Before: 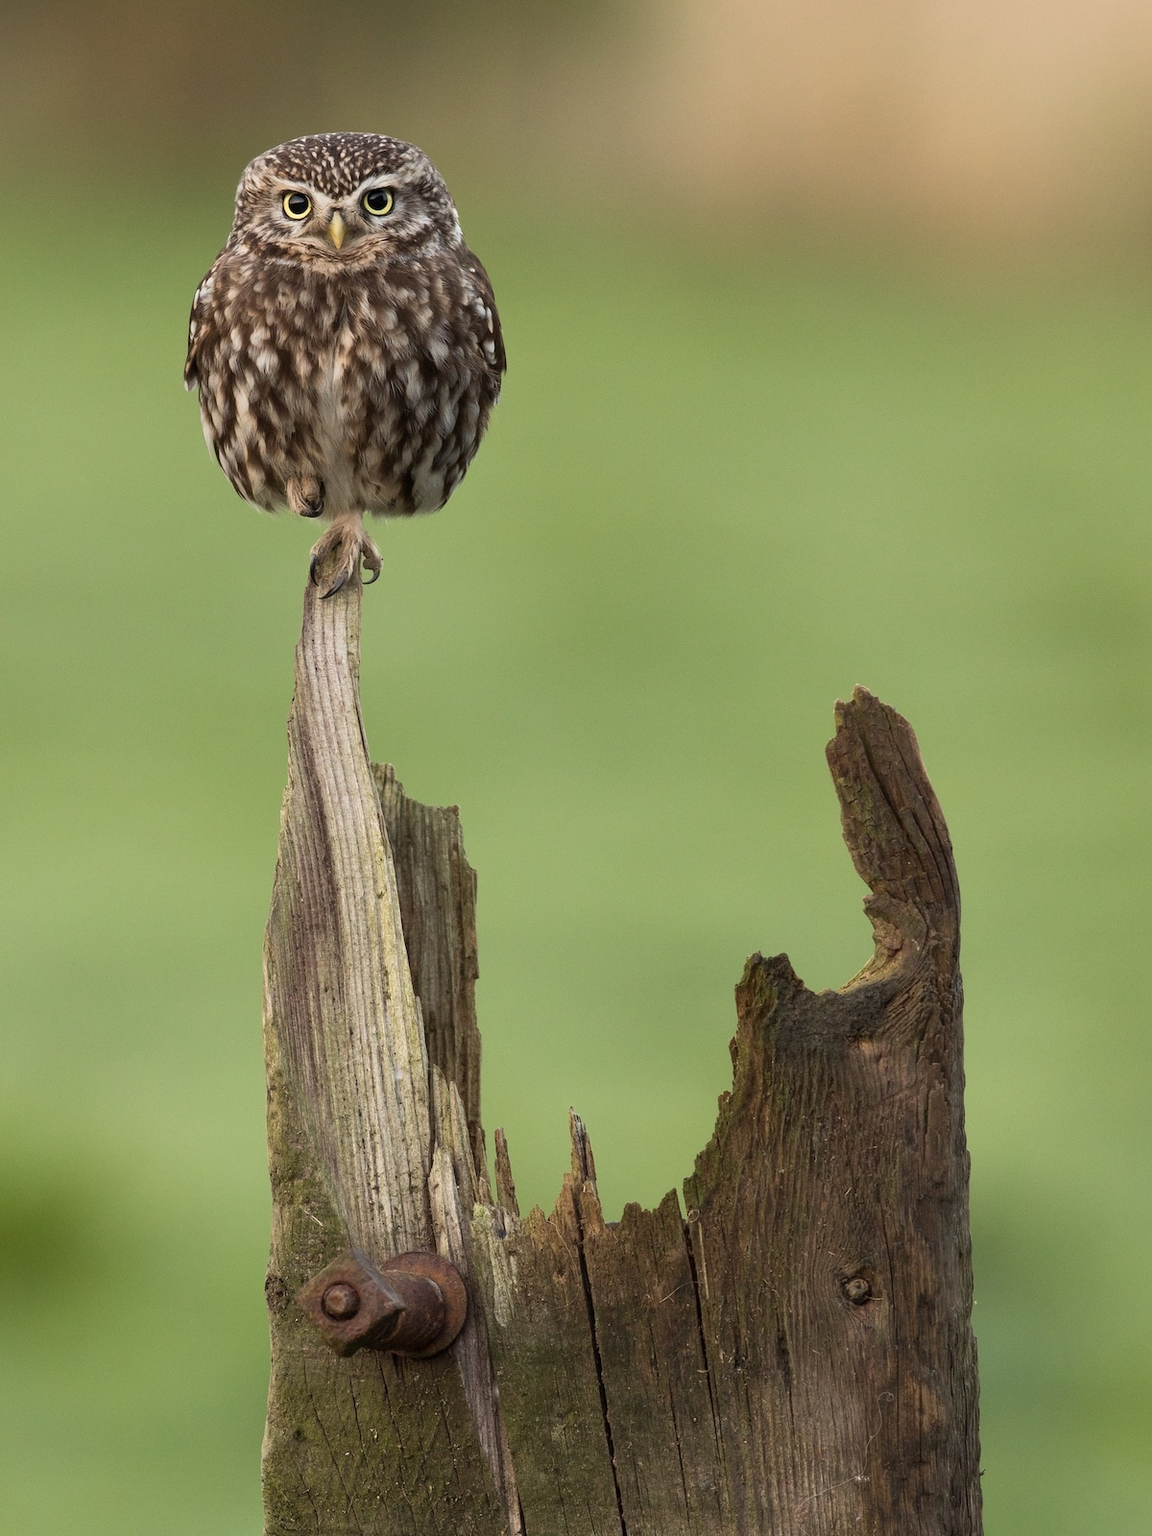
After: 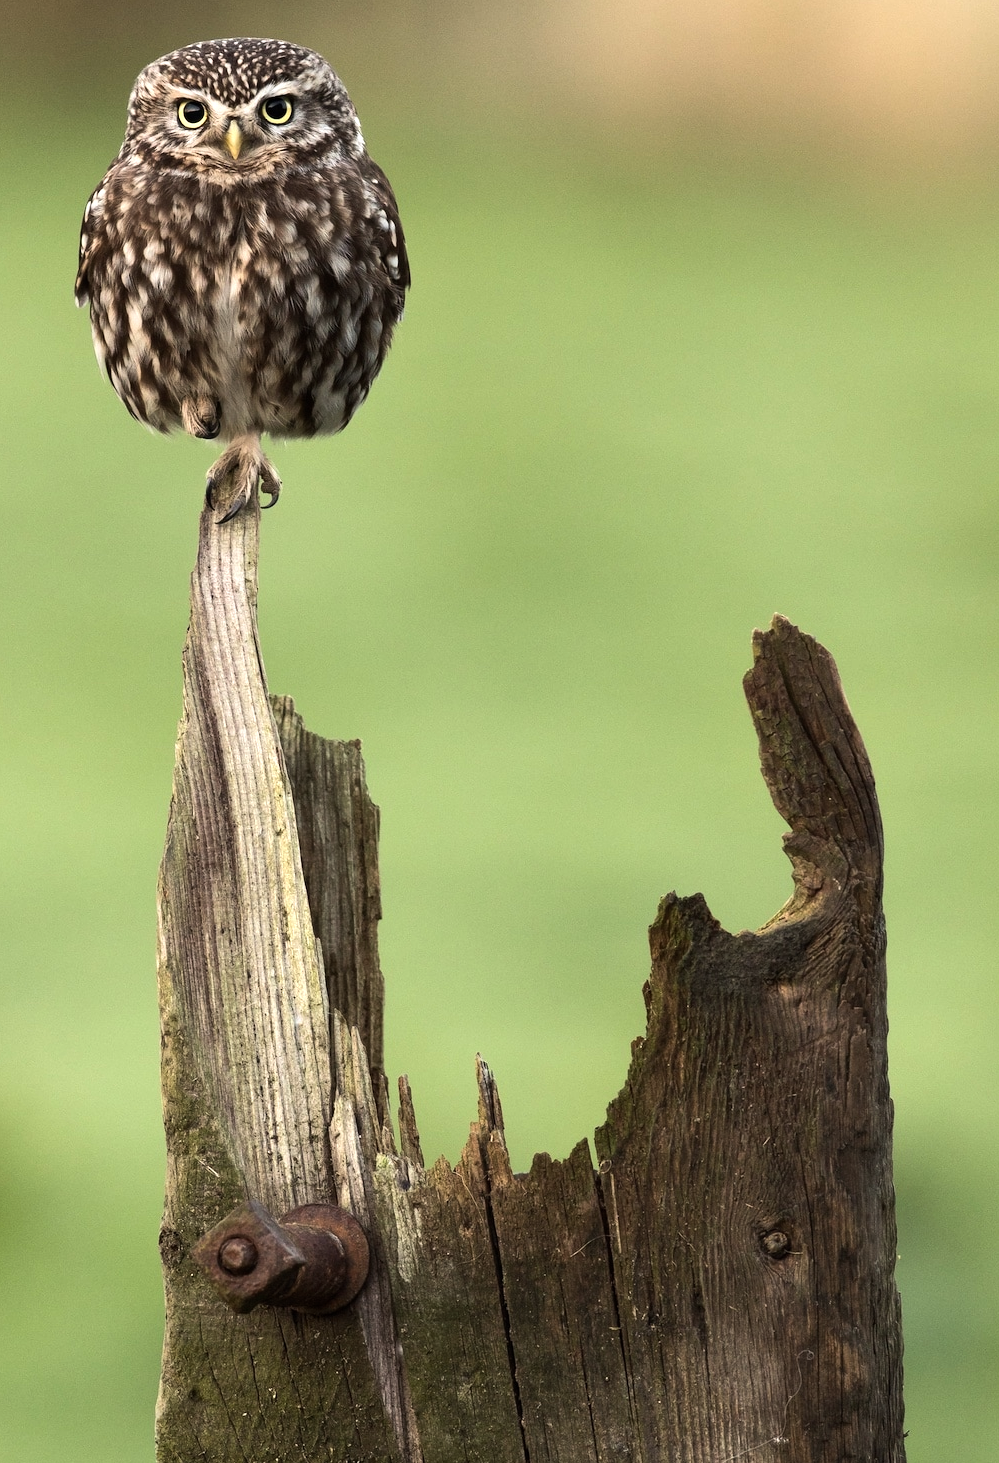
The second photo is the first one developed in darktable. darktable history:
tone equalizer: -8 EV -0.731 EV, -7 EV -0.726 EV, -6 EV -0.583 EV, -5 EV -0.387 EV, -3 EV 0.379 EV, -2 EV 0.6 EV, -1 EV 0.682 EV, +0 EV 0.75 EV, edges refinement/feathering 500, mask exposure compensation -1.57 EV, preserve details no
crop: left 9.773%, top 6.26%, right 6.879%, bottom 2.242%
